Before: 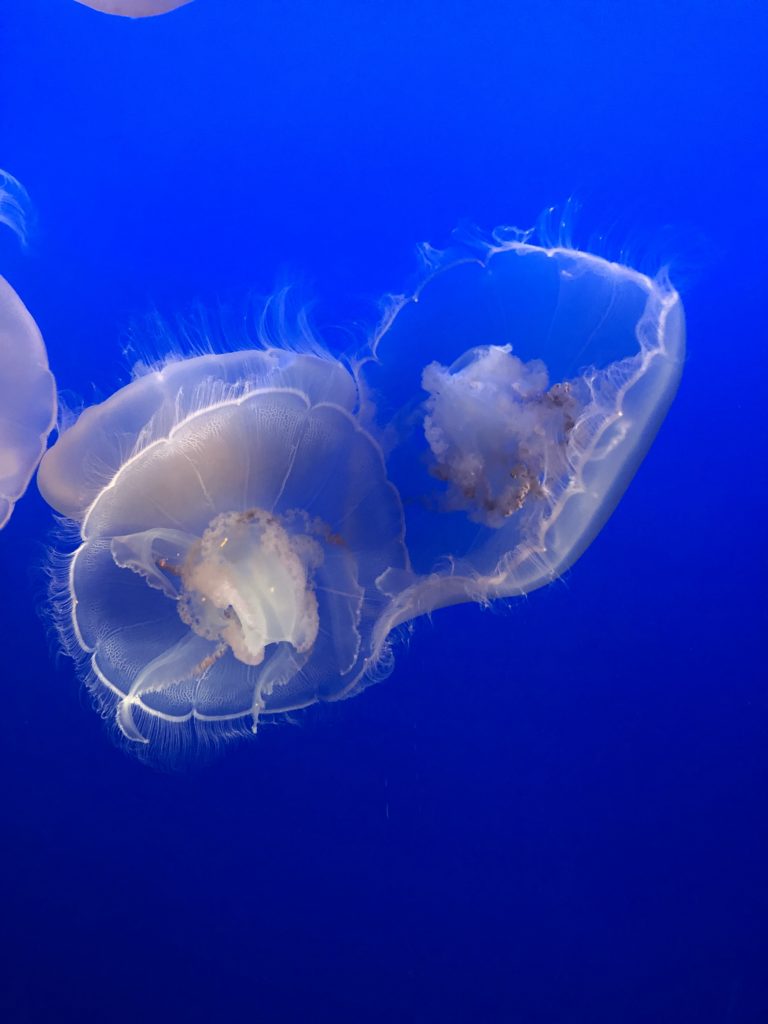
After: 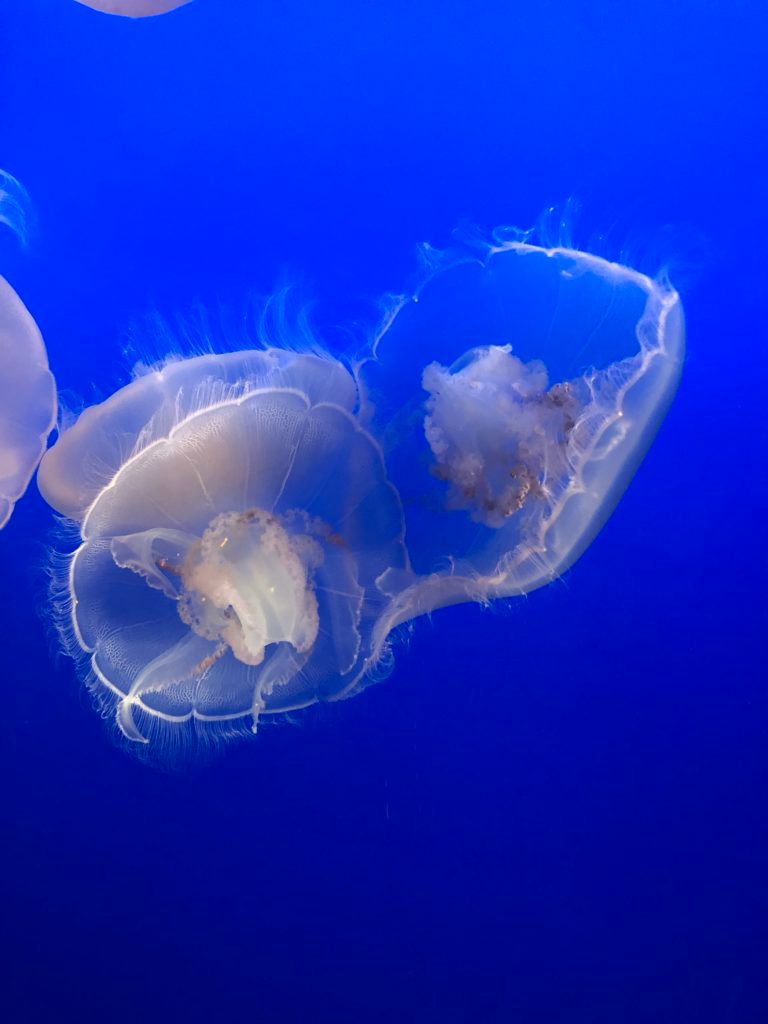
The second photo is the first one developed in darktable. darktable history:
contrast brightness saturation: saturation 0.1
exposure: compensate highlight preservation false
